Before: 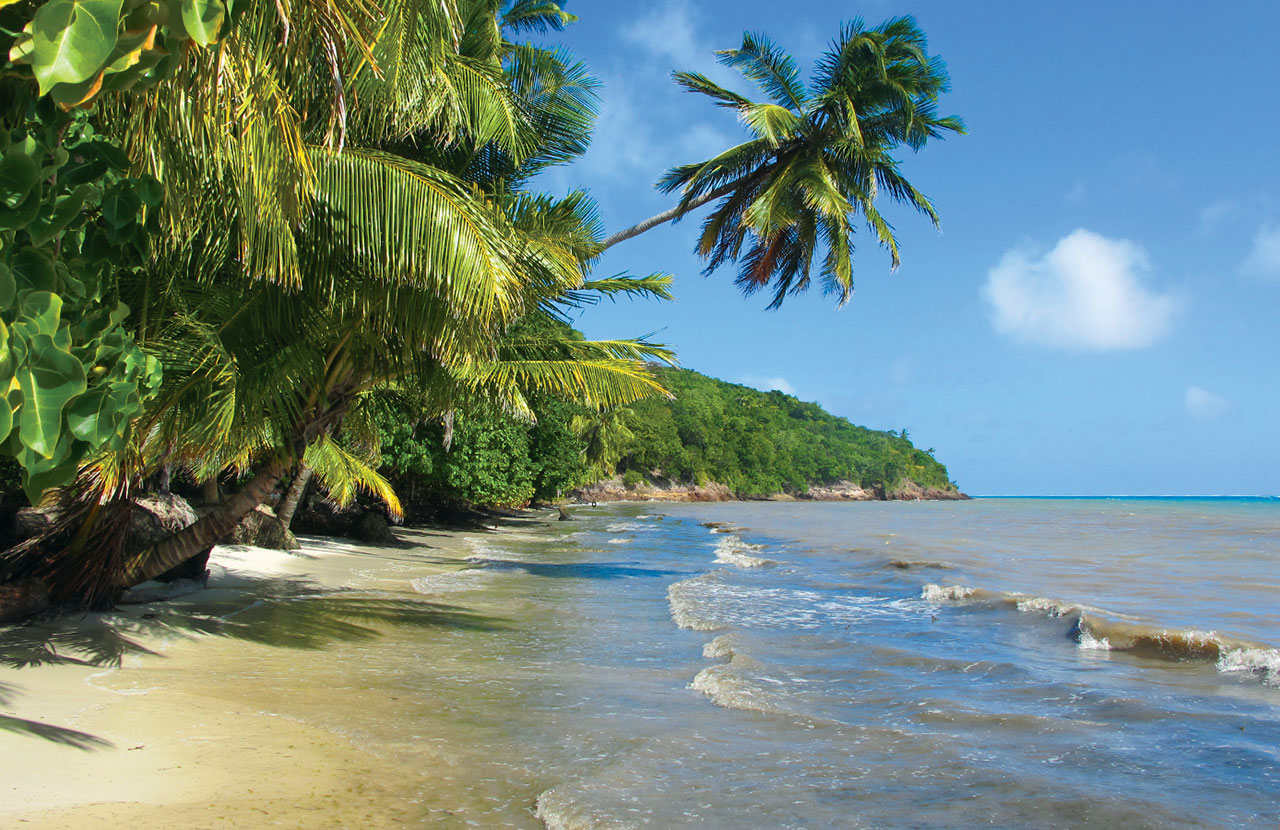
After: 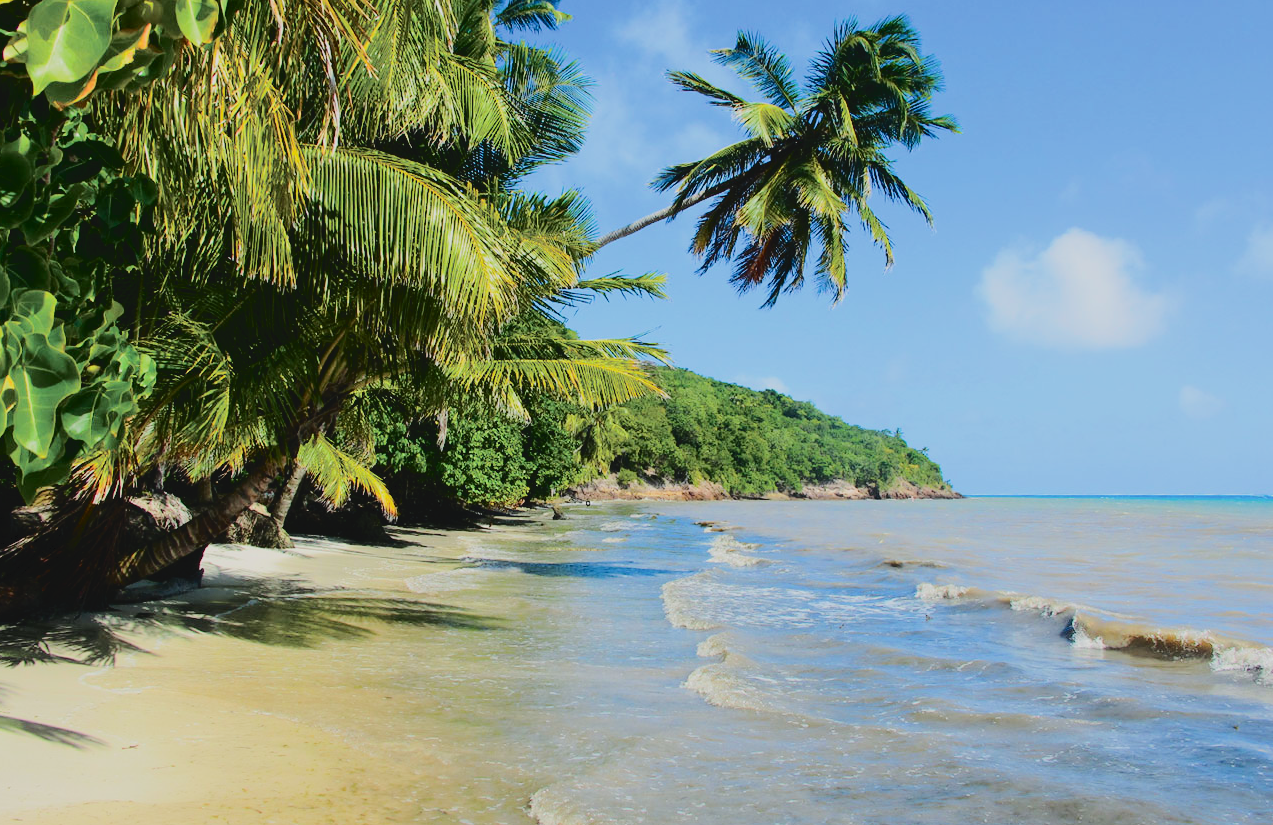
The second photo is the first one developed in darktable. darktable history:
crop and rotate: left 0.502%, top 0.121%, bottom 0.395%
filmic rgb: black relative exposure -7.65 EV, white relative exposure 4.56 EV, threshold 2.97 EV, hardness 3.61, enable highlight reconstruction true
tone curve: curves: ch0 [(0, 0) (0.003, 0.057) (0.011, 0.061) (0.025, 0.065) (0.044, 0.075) (0.069, 0.082) (0.1, 0.09) (0.136, 0.102) (0.177, 0.145) (0.224, 0.195) (0.277, 0.27) (0.335, 0.374) (0.399, 0.486) (0.468, 0.578) (0.543, 0.652) (0.623, 0.717) (0.709, 0.778) (0.801, 0.837) (0.898, 0.909) (1, 1)], color space Lab, independent channels
contrast brightness saturation: saturation 0.096
